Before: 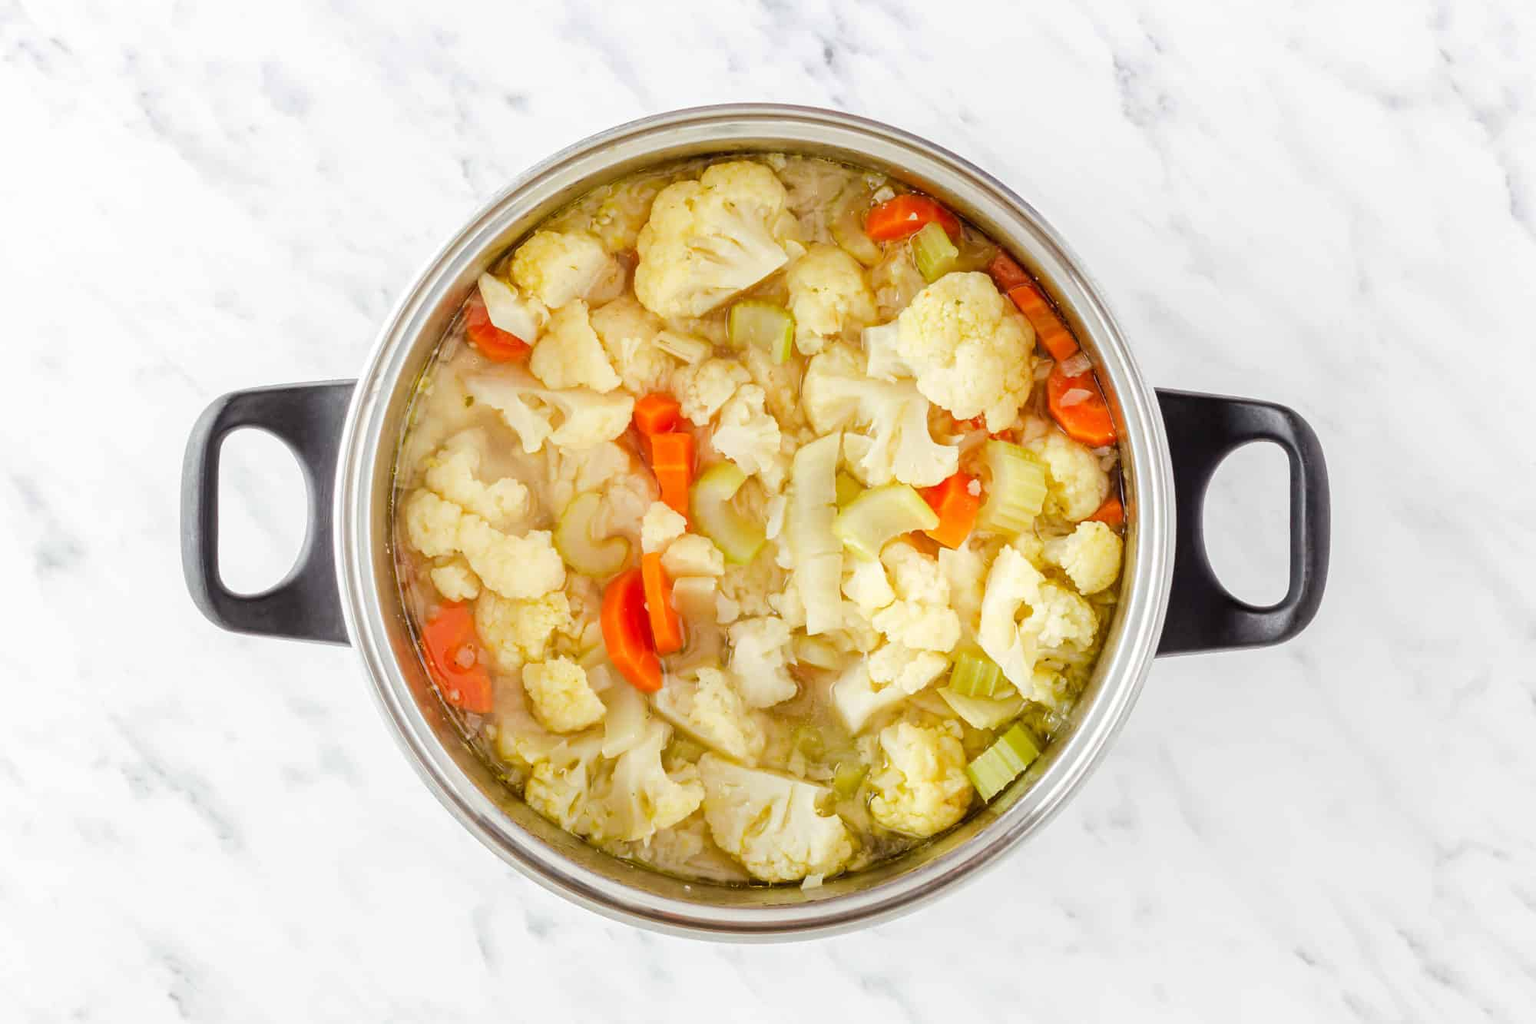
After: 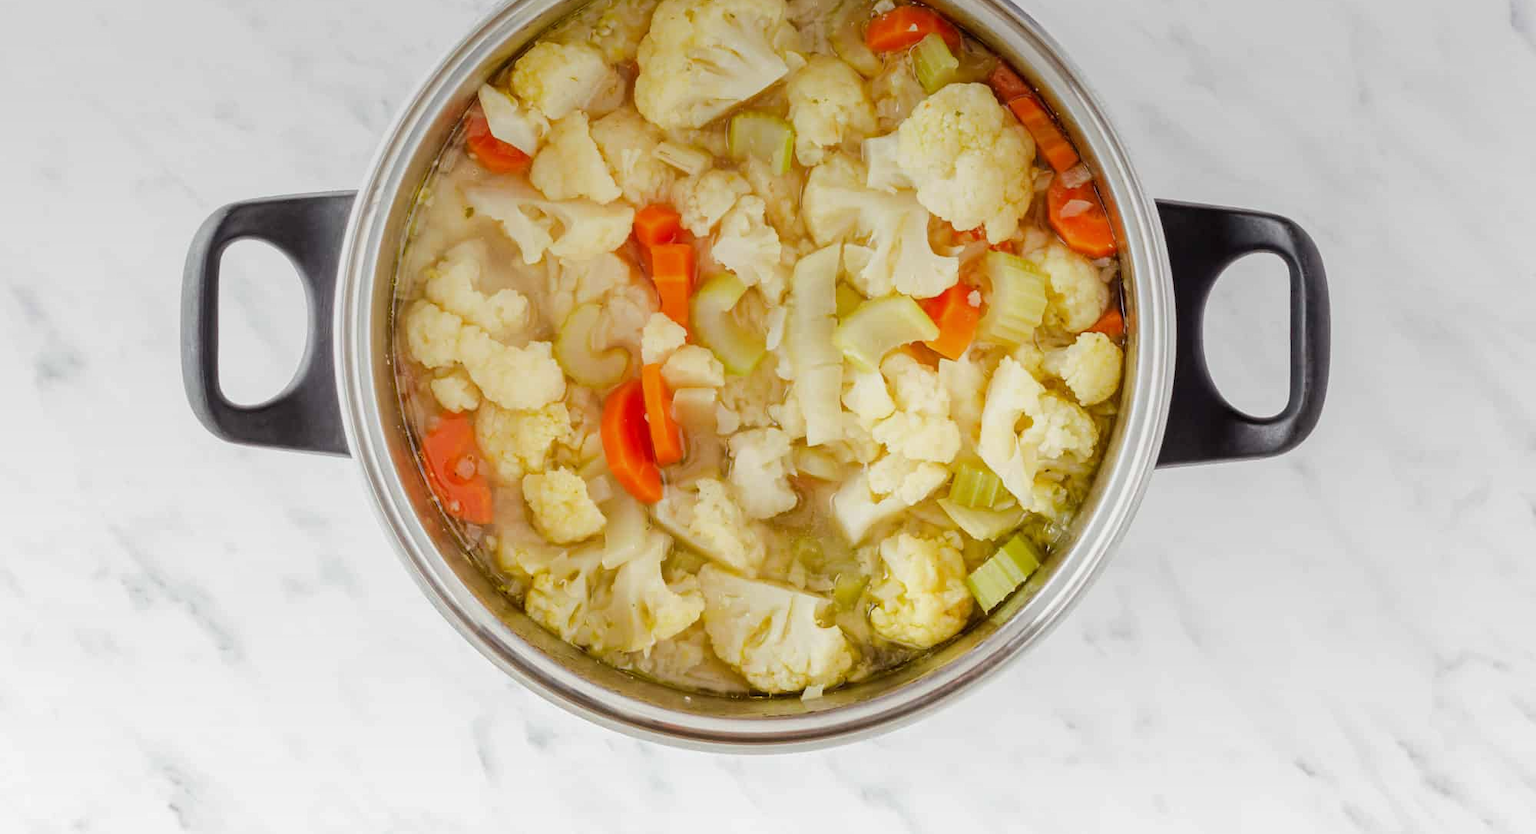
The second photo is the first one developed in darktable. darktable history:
crop and rotate: top 18.507%
graduated density: rotation -0.352°, offset 57.64
